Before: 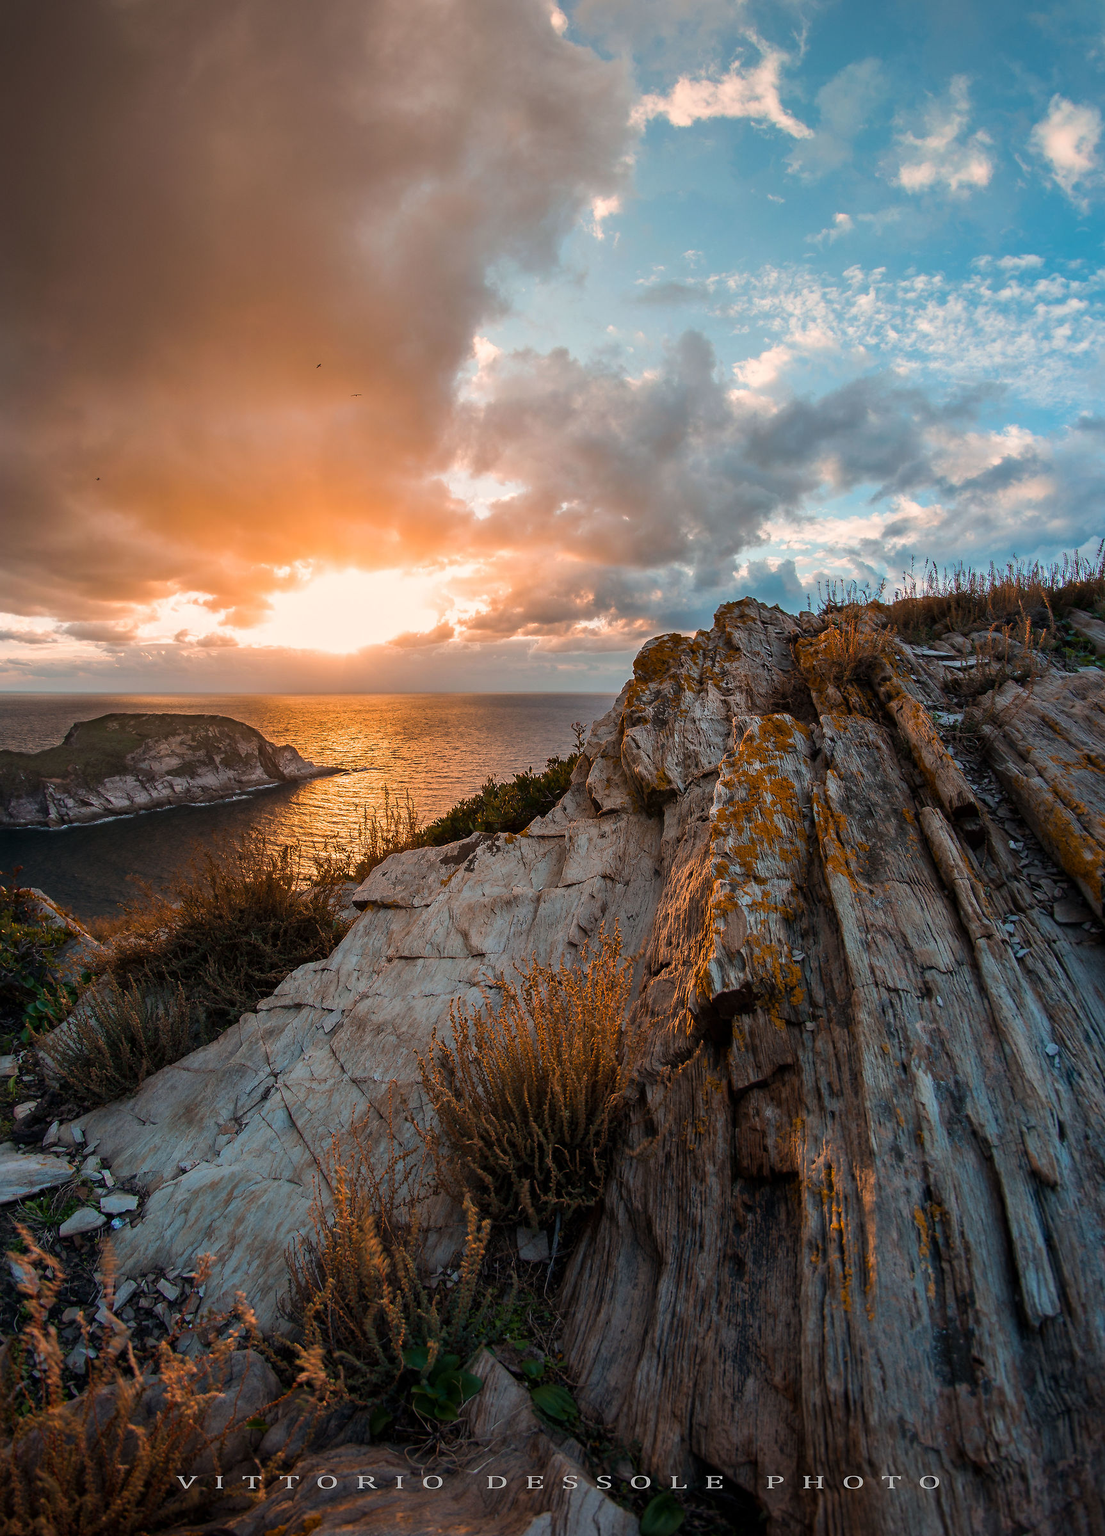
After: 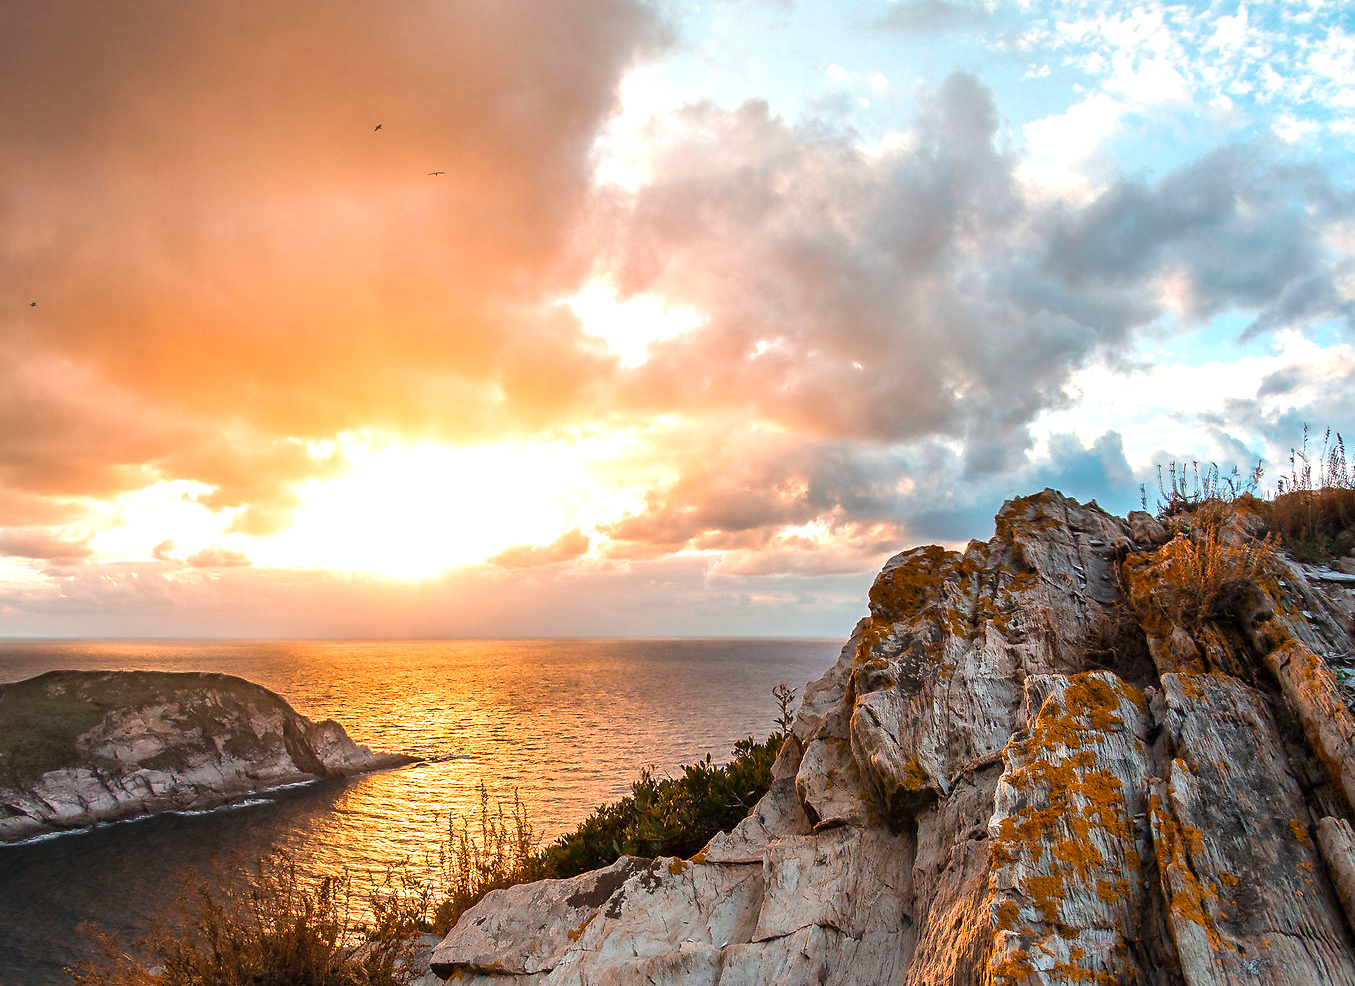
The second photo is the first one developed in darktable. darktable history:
crop: left 6.973%, top 18.526%, right 14.519%, bottom 40.361%
levels: mode automatic, white 90.64%, levels [0.182, 0.542, 0.902]
